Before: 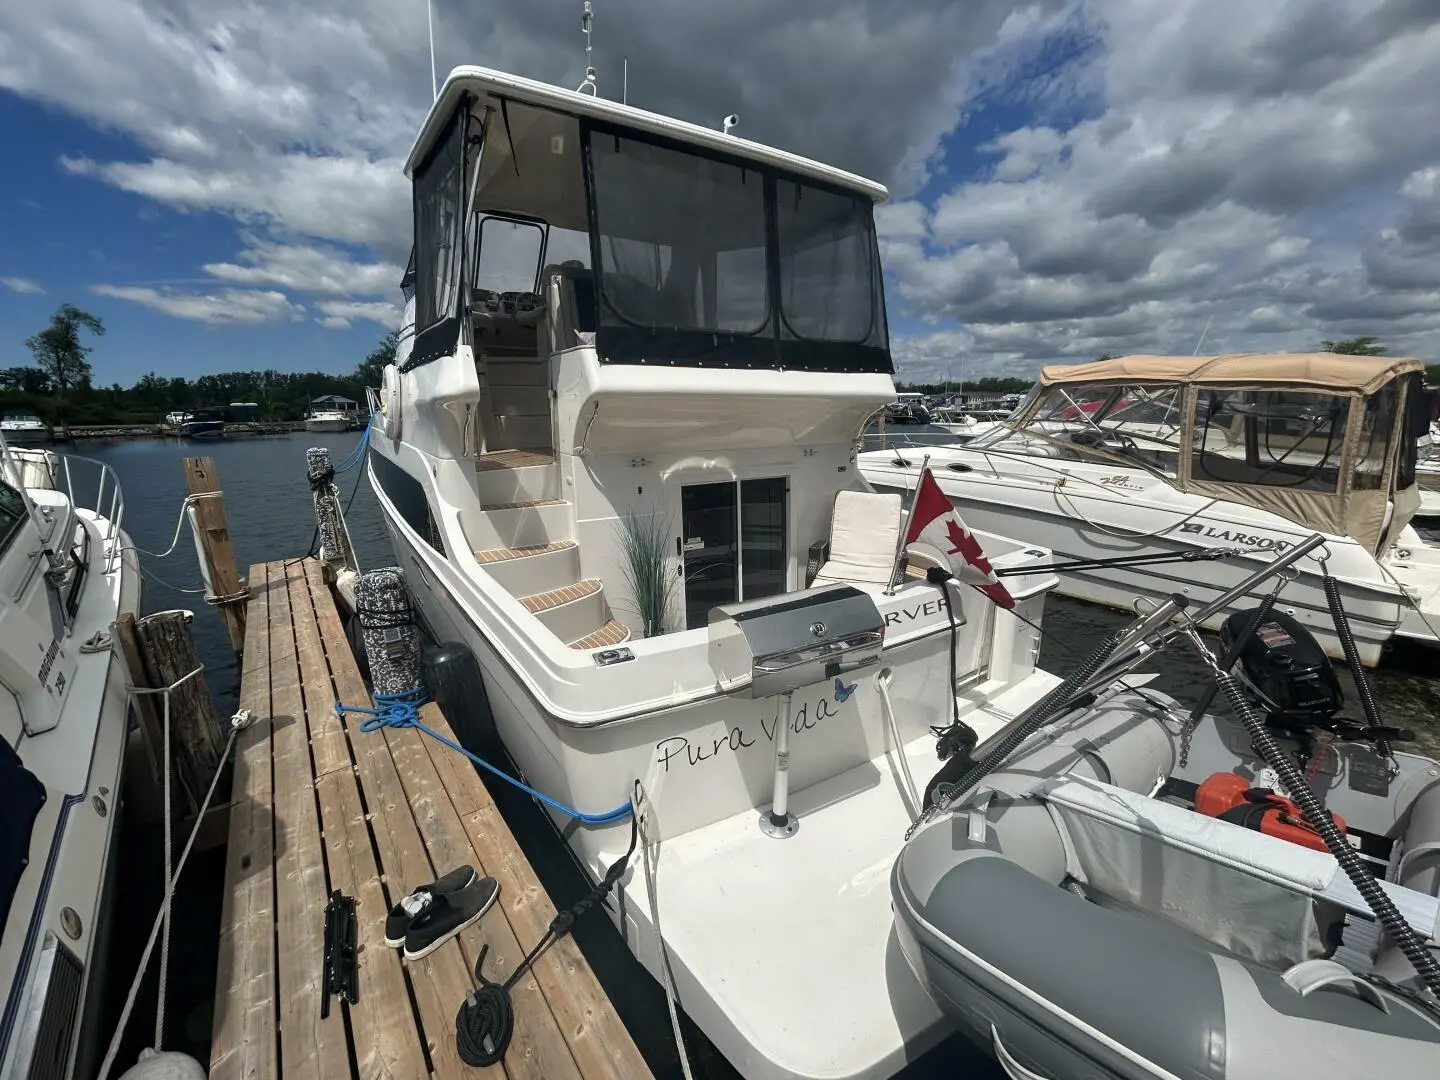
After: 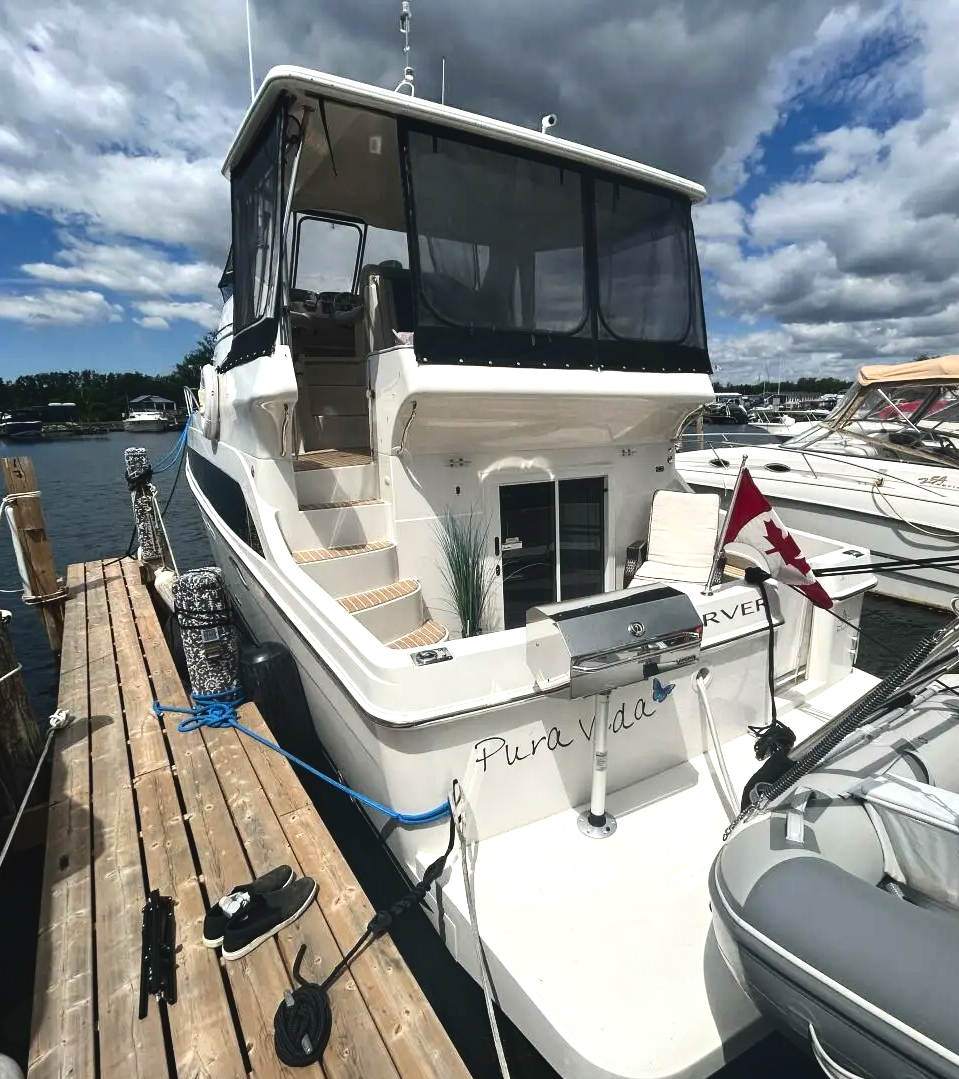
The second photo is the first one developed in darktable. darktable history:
contrast brightness saturation: contrast 0.21, brightness -0.11, saturation 0.21
crop and rotate: left 12.673%, right 20.66%
exposure: exposure 0.6 EV, compensate highlight preservation false
color balance: lift [1.01, 1, 1, 1], gamma [1.097, 1, 1, 1], gain [0.85, 1, 1, 1]
